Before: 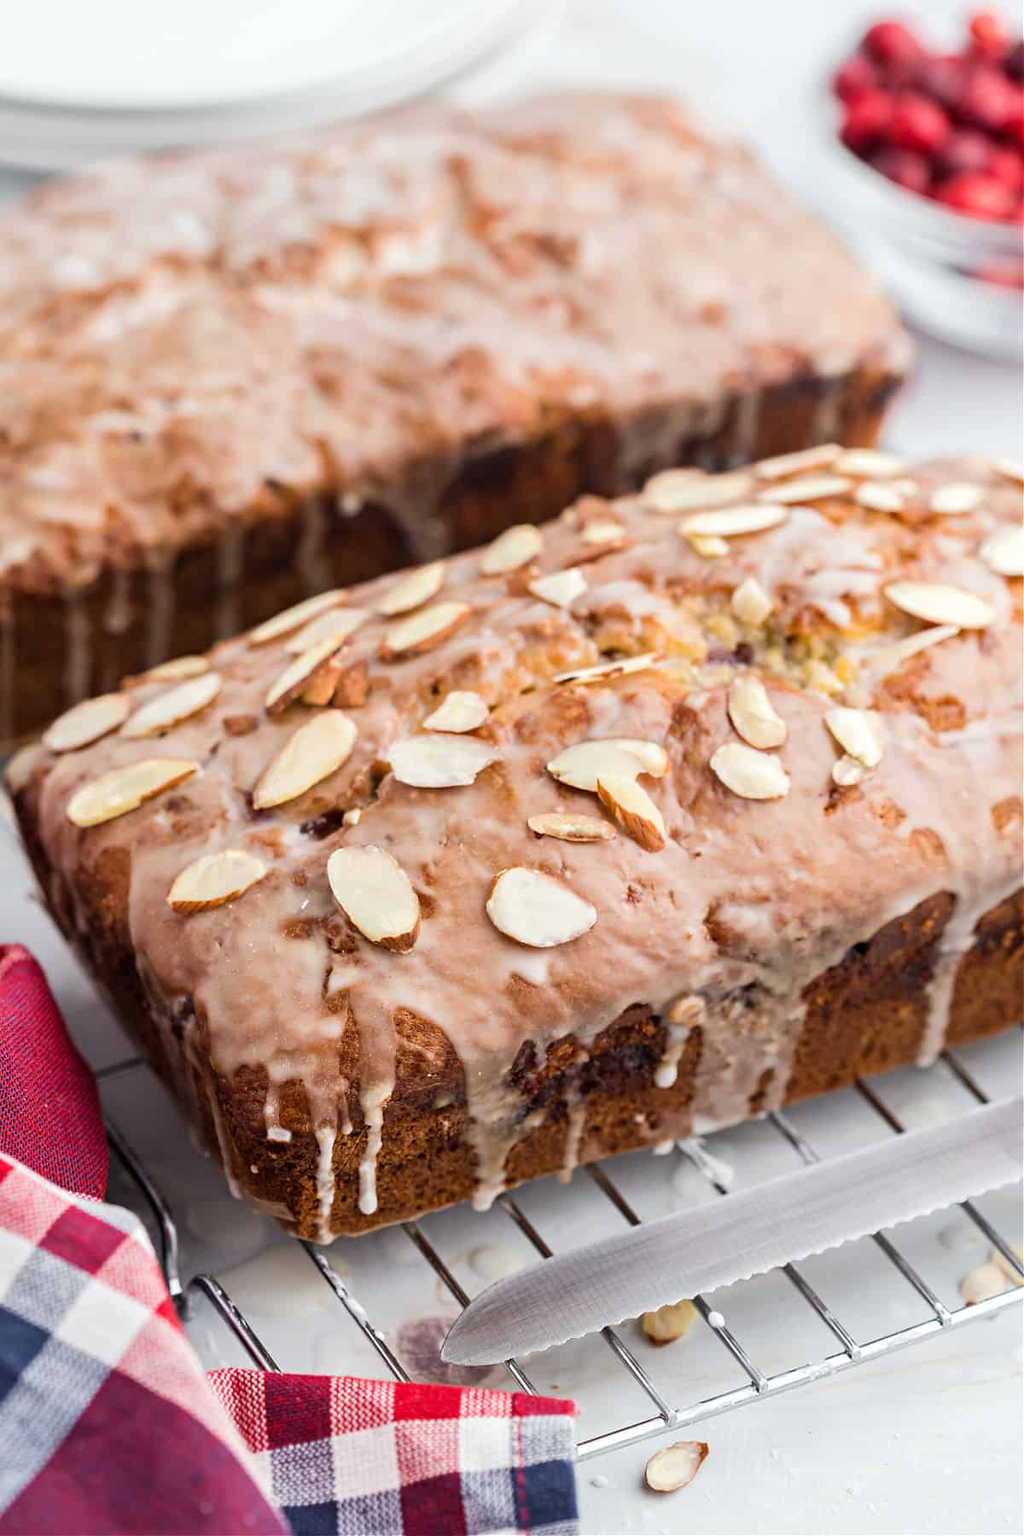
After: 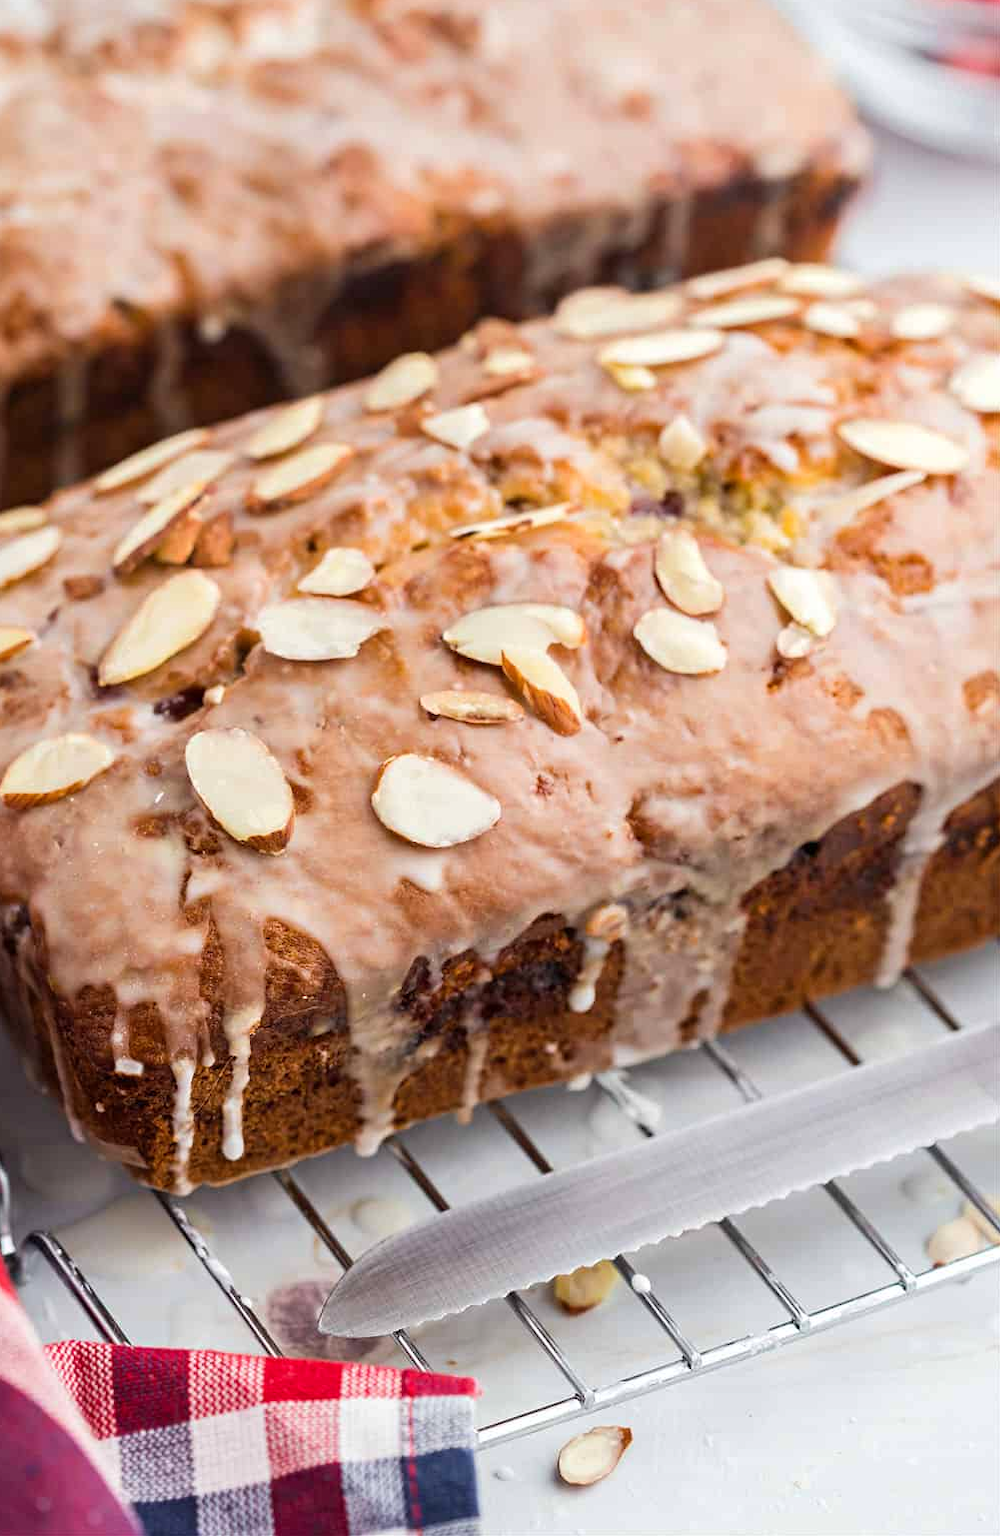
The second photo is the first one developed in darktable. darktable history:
crop: left 16.517%, top 14.577%
color balance rgb: perceptual saturation grading › global saturation 0.875%, global vibrance 20%
